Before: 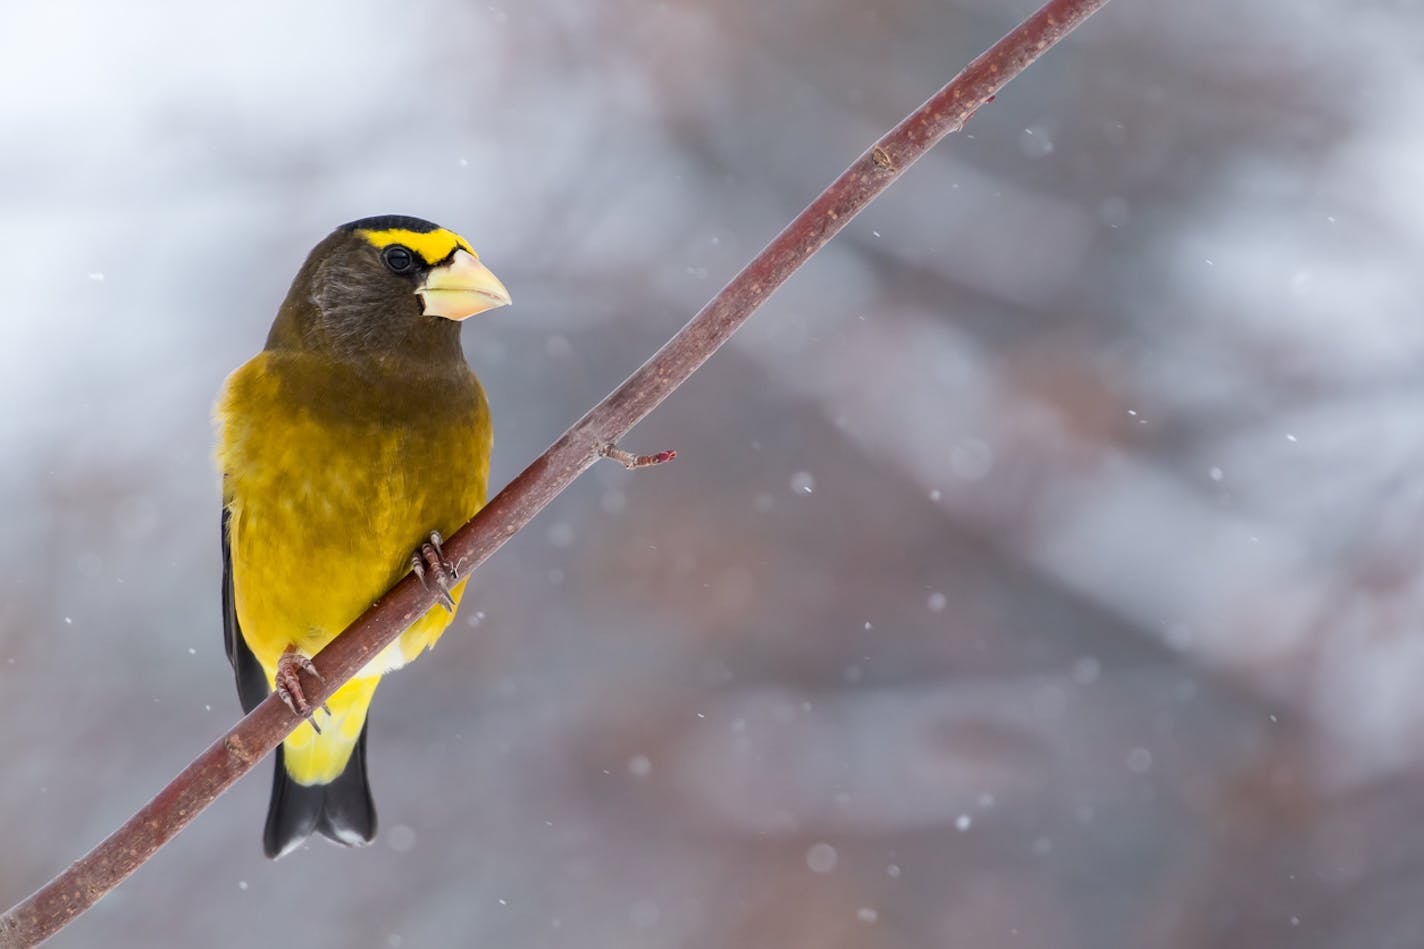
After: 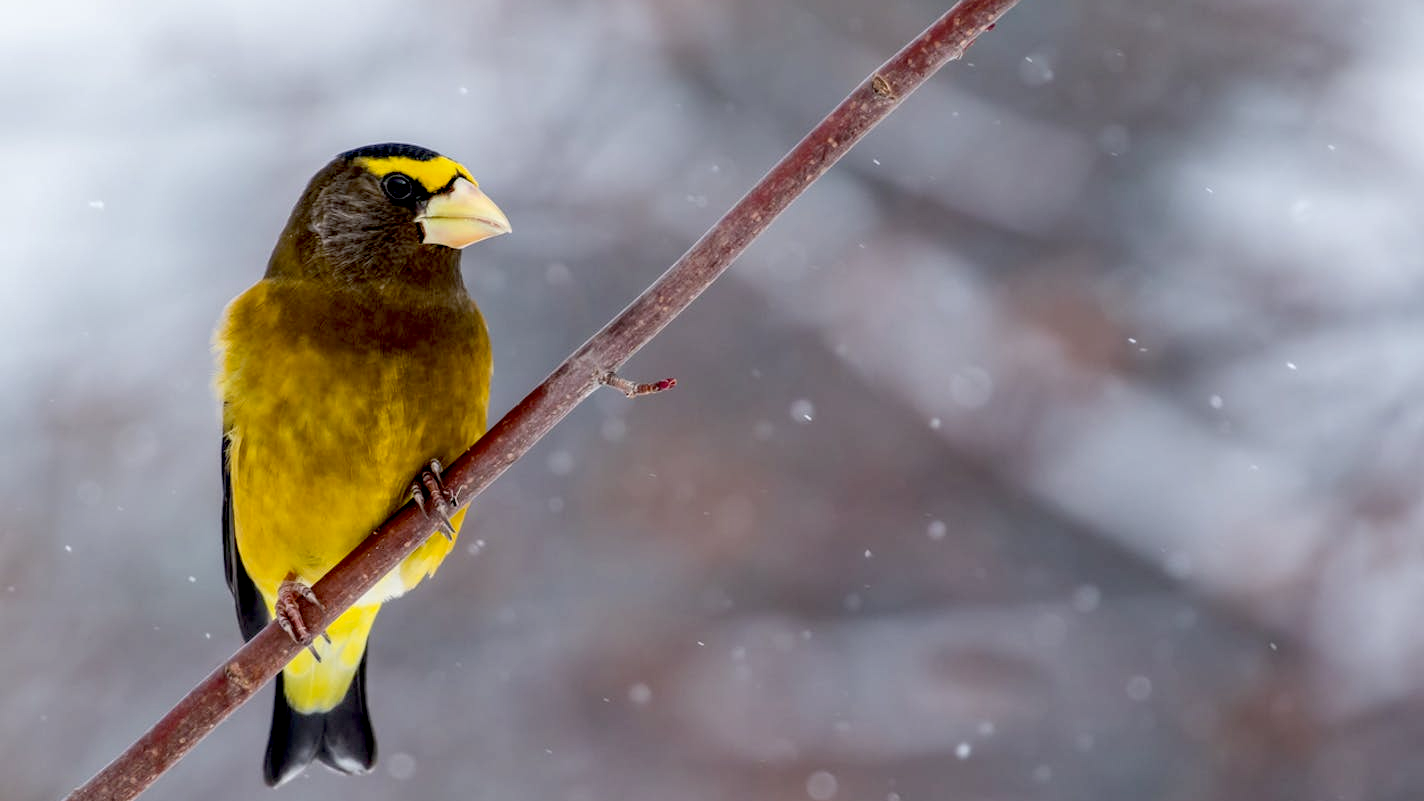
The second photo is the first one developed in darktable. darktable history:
exposure: black level correction 0.029, exposure -0.073 EV, compensate exposure bias true, compensate highlight preservation false
crop: top 7.611%, bottom 7.911%
local contrast: on, module defaults
